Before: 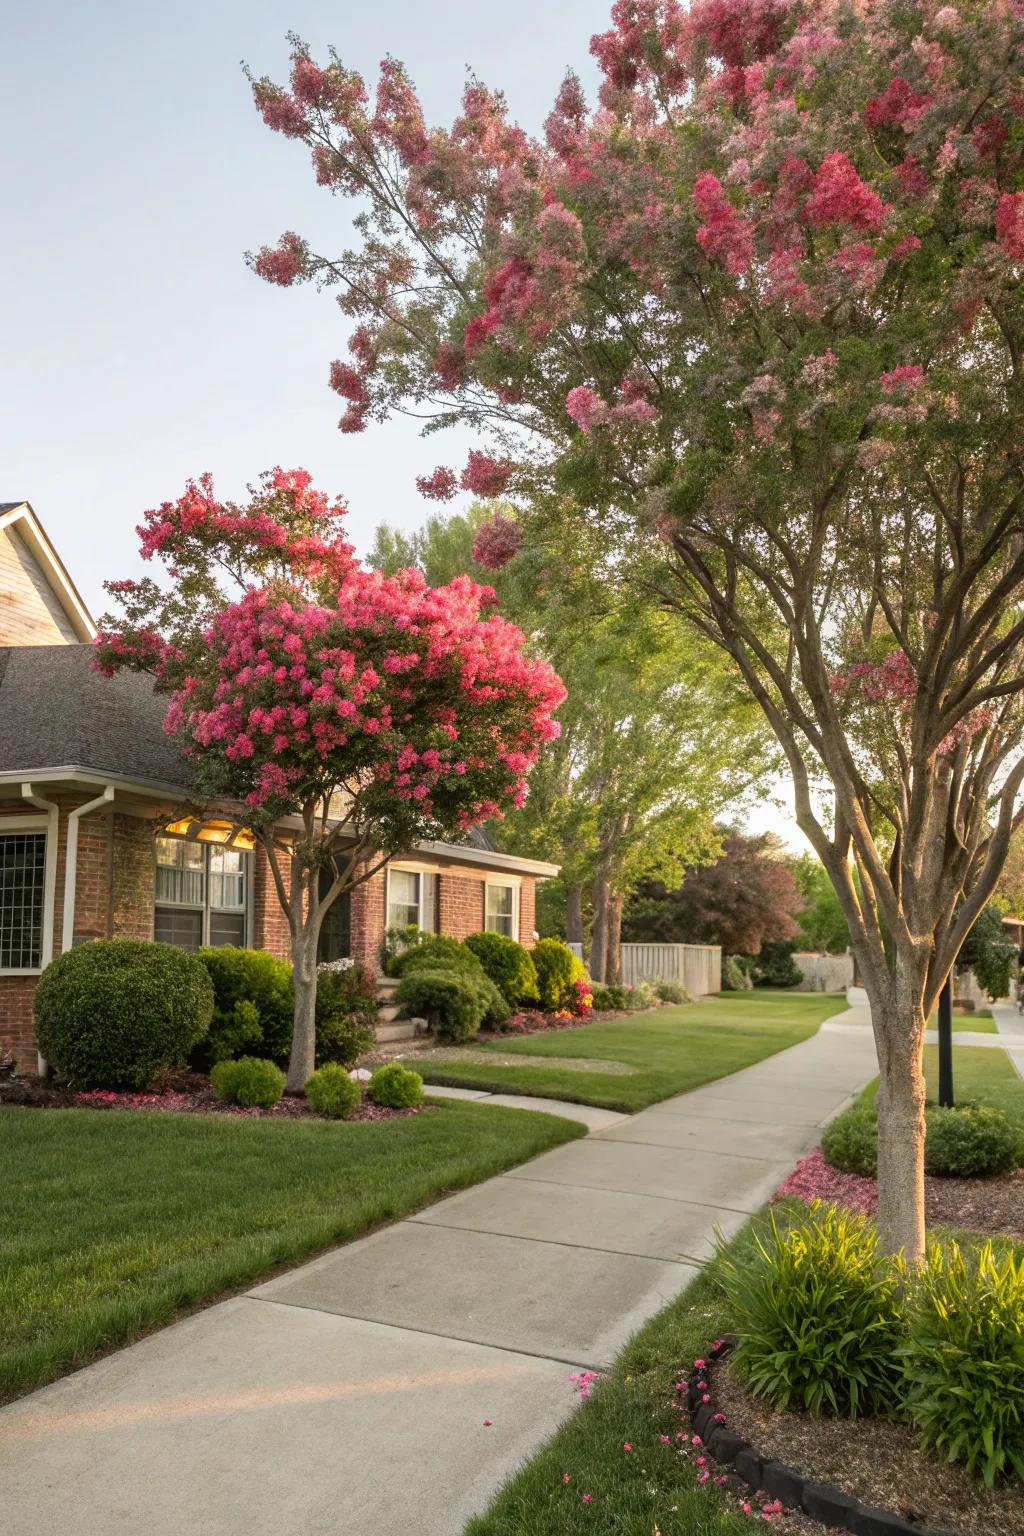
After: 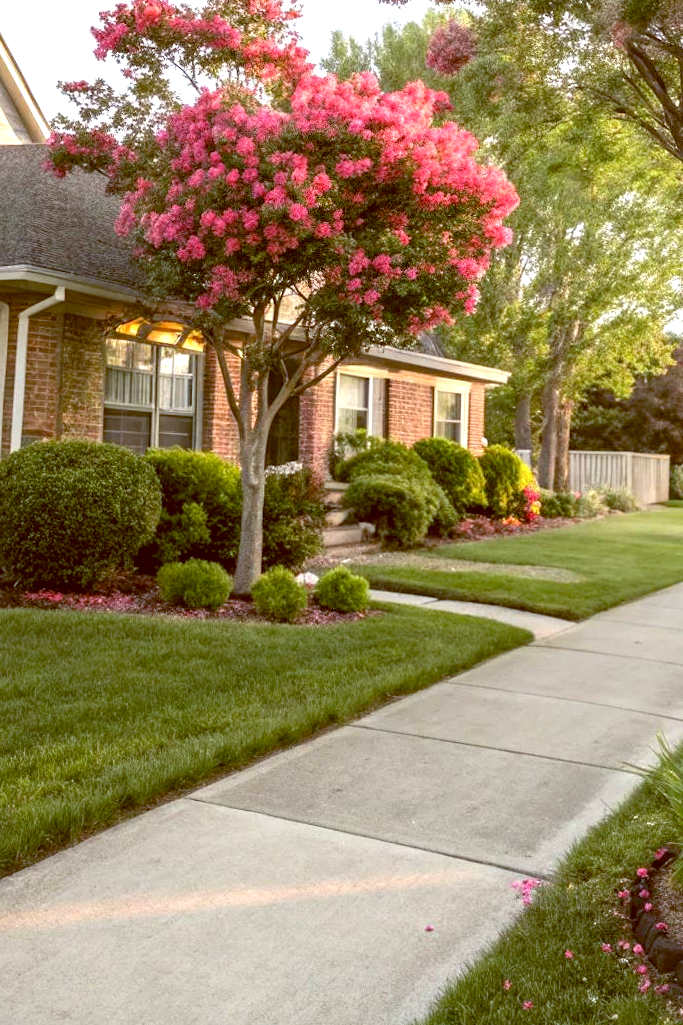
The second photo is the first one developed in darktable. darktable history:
color balance: lift [1, 1.015, 1.004, 0.985], gamma [1, 0.958, 0.971, 1.042], gain [1, 0.956, 0.977, 1.044]
exposure: black level correction 0, exposure 0.5 EV, compensate exposure bias true, compensate highlight preservation false
local contrast: highlights 100%, shadows 100%, detail 120%, midtone range 0.2
crop and rotate: angle -0.82°, left 3.85%, top 31.828%, right 27.992%
